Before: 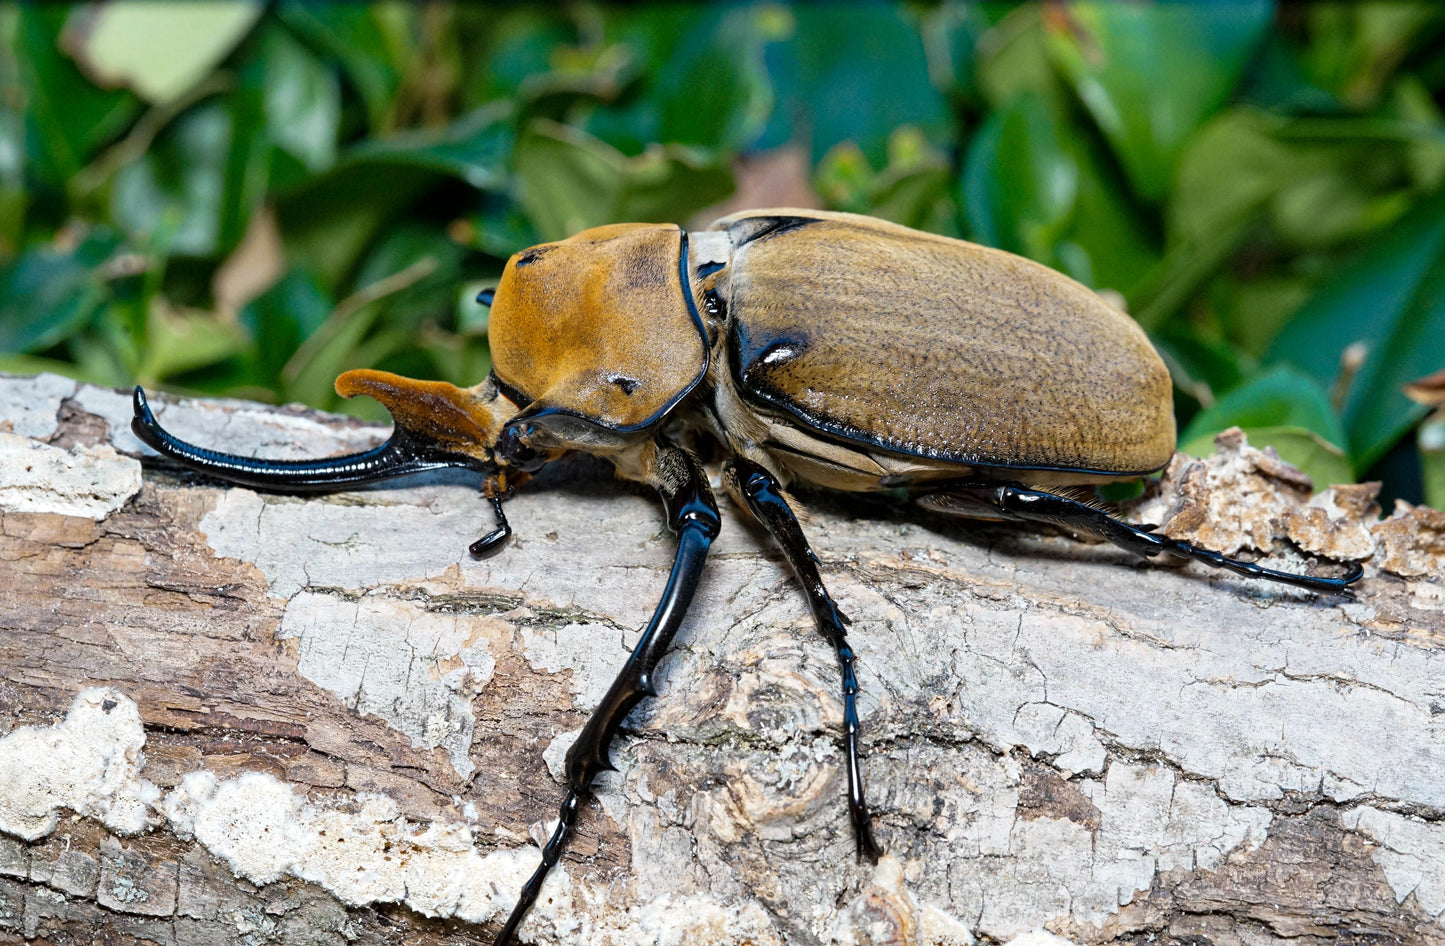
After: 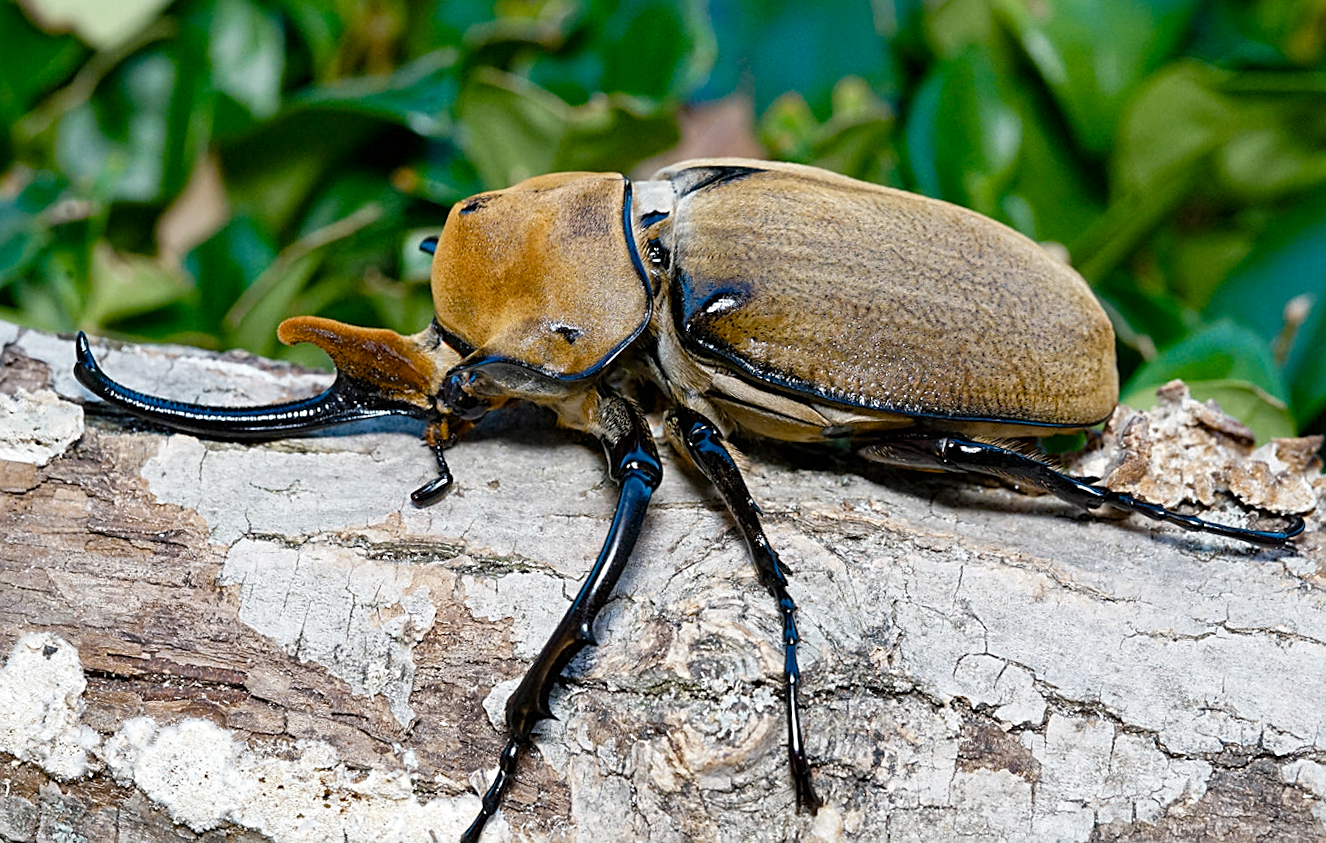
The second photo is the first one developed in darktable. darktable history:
shadows and highlights: shadows 37.27, highlights -28.18, soften with gaussian
sharpen: on, module defaults
color balance rgb: perceptual saturation grading › global saturation 20%, perceptual saturation grading › highlights -50%, perceptual saturation grading › shadows 30%
rotate and perspective: rotation -2°, crop left 0.022, crop right 0.978, crop top 0.049, crop bottom 0.951
crop and rotate: angle -2.38°
